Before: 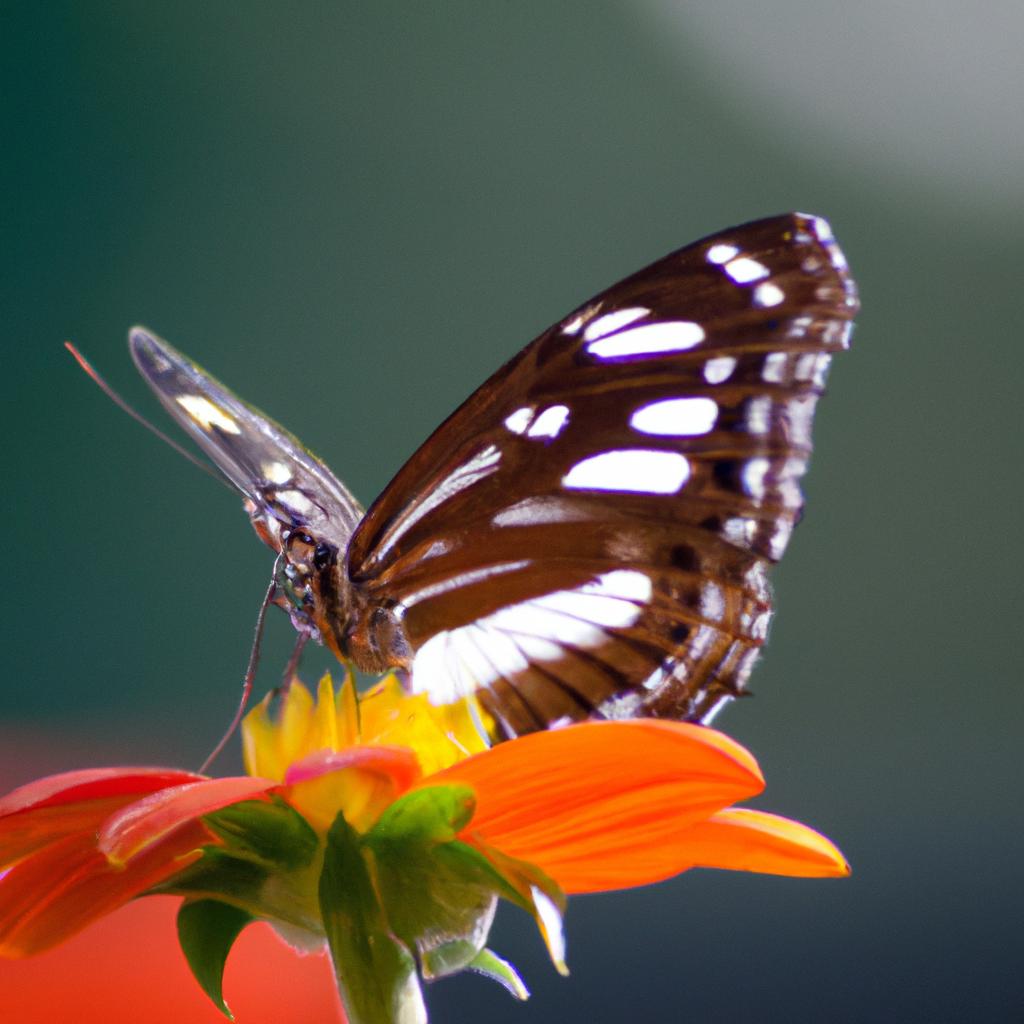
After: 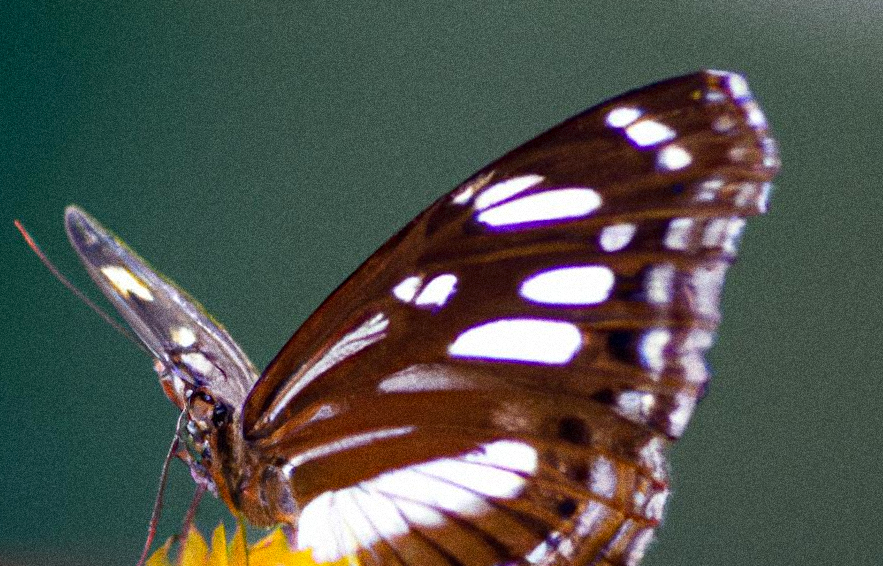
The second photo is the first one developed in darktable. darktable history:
rotate and perspective: rotation 1.69°, lens shift (vertical) -0.023, lens shift (horizontal) -0.291, crop left 0.025, crop right 0.988, crop top 0.092, crop bottom 0.842
grain: coarseness 14.49 ISO, strength 48.04%, mid-tones bias 35%
crop: left 3.015%, top 8.969%, right 9.647%, bottom 26.457%
haze removal: compatibility mode true, adaptive false
